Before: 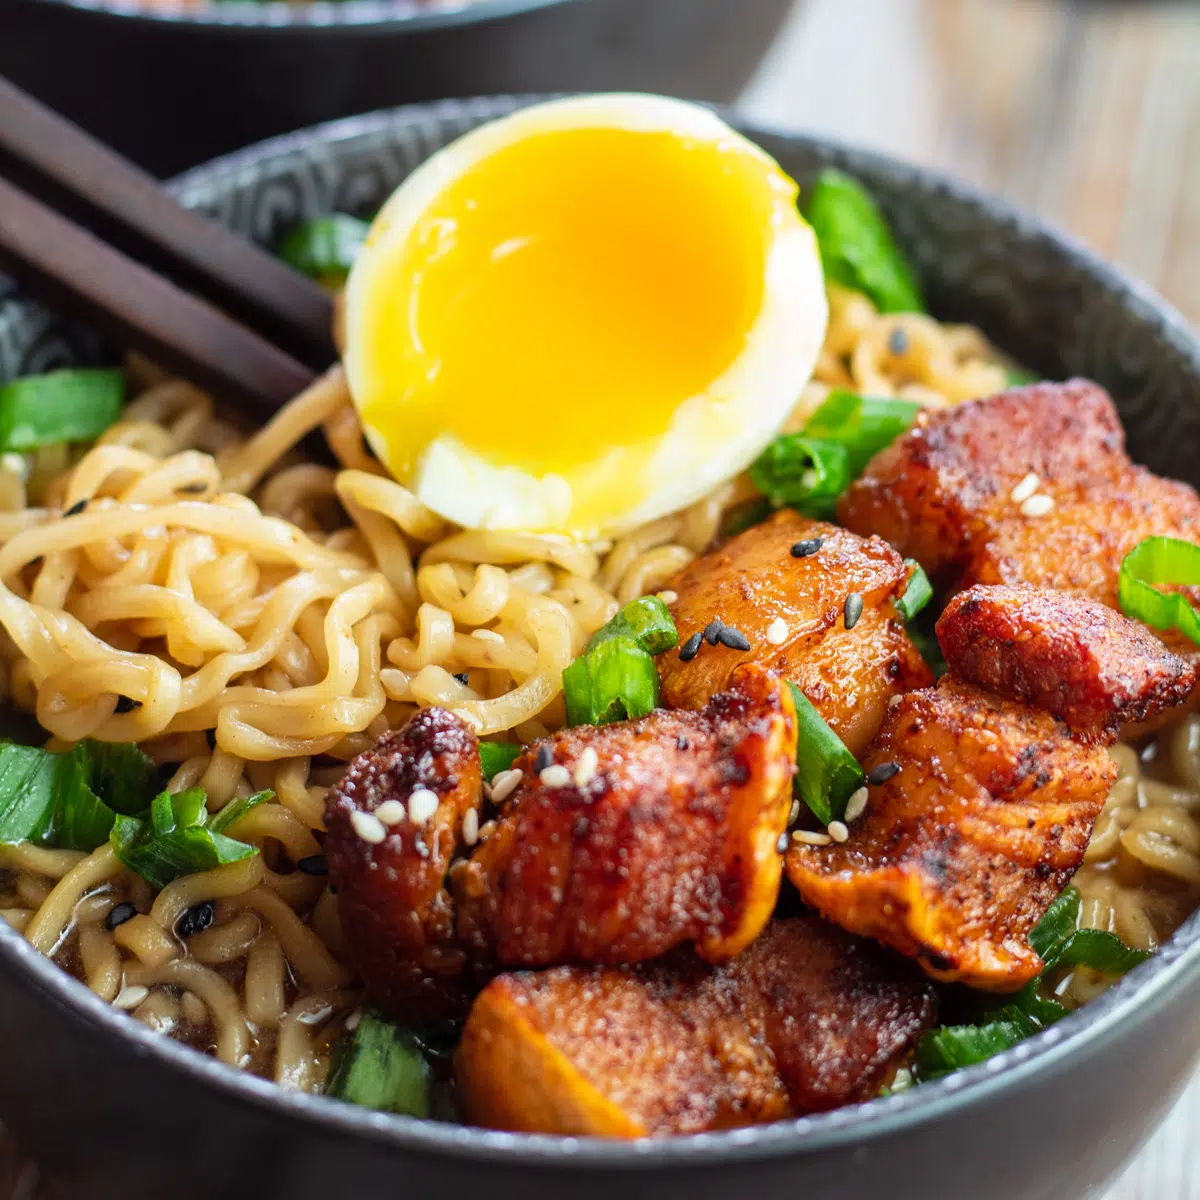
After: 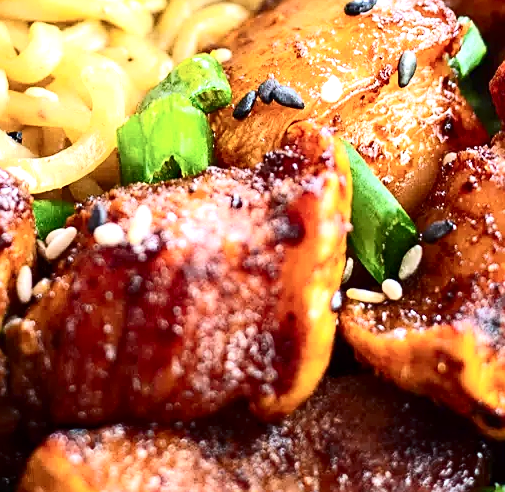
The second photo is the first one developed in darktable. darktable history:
exposure: exposure 0.722 EV, compensate highlight preservation false
color calibration: illuminant as shot in camera, x 0.358, y 0.373, temperature 4628.91 K
sharpen: radius 1.967
crop: left 37.221%, top 45.169%, right 20.63%, bottom 13.777%
contrast brightness saturation: contrast 0.28
color zones: curves: ch0 [(0.068, 0.464) (0.25, 0.5) (0.48, 0.508) (0.75, 0.536) (0.886, 0.476) (0.967, 0.456)]; ch1 [(0.066, 0.456) (0.25, 0.5) (0.616, 0.508) (0.746, 0.56) (0.934, 0.444)]
white balance: red 1, blue 1
